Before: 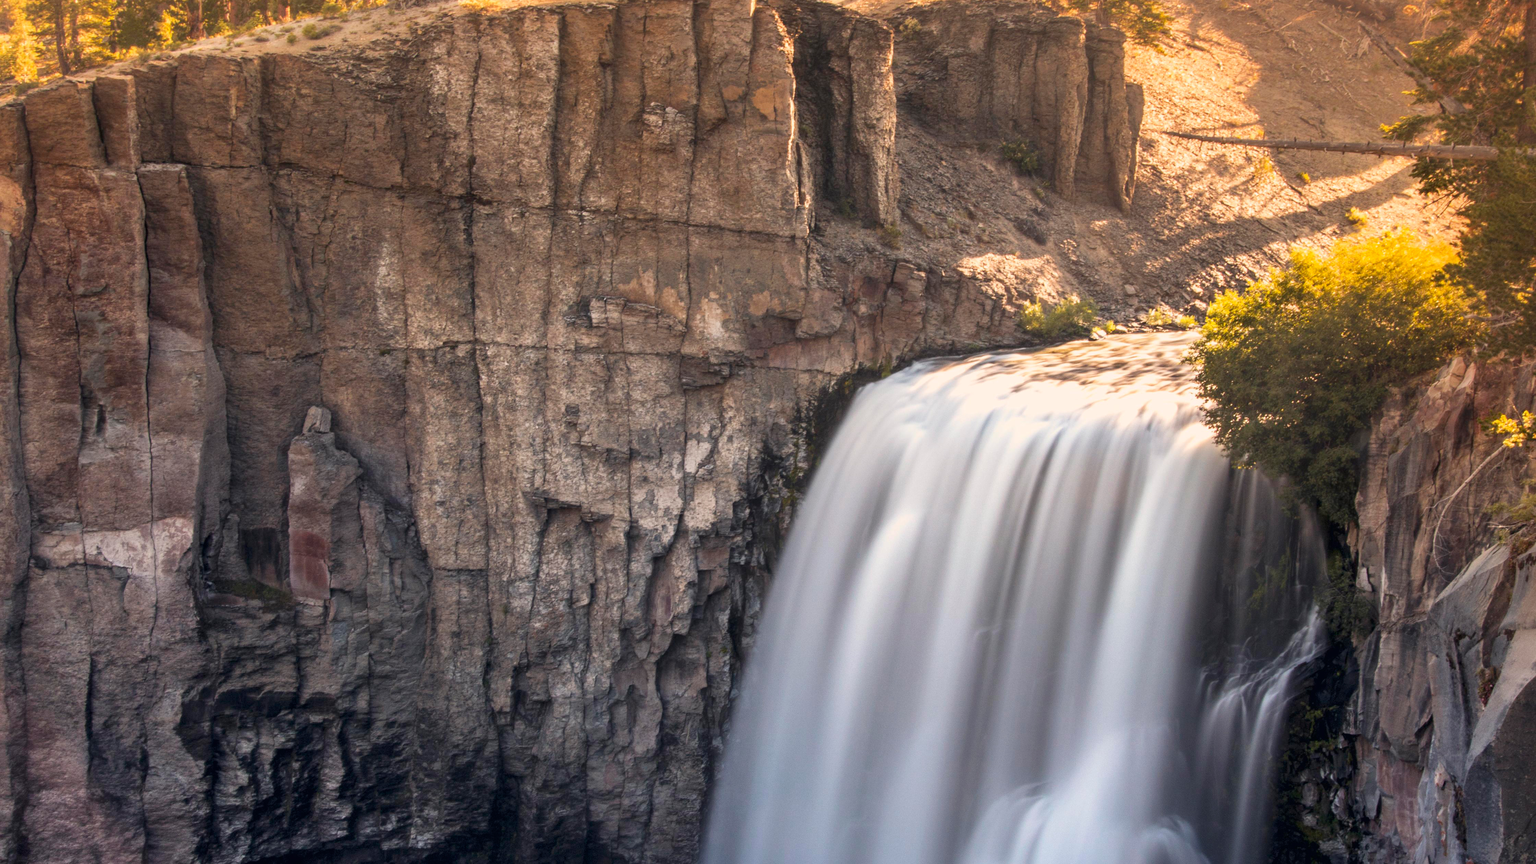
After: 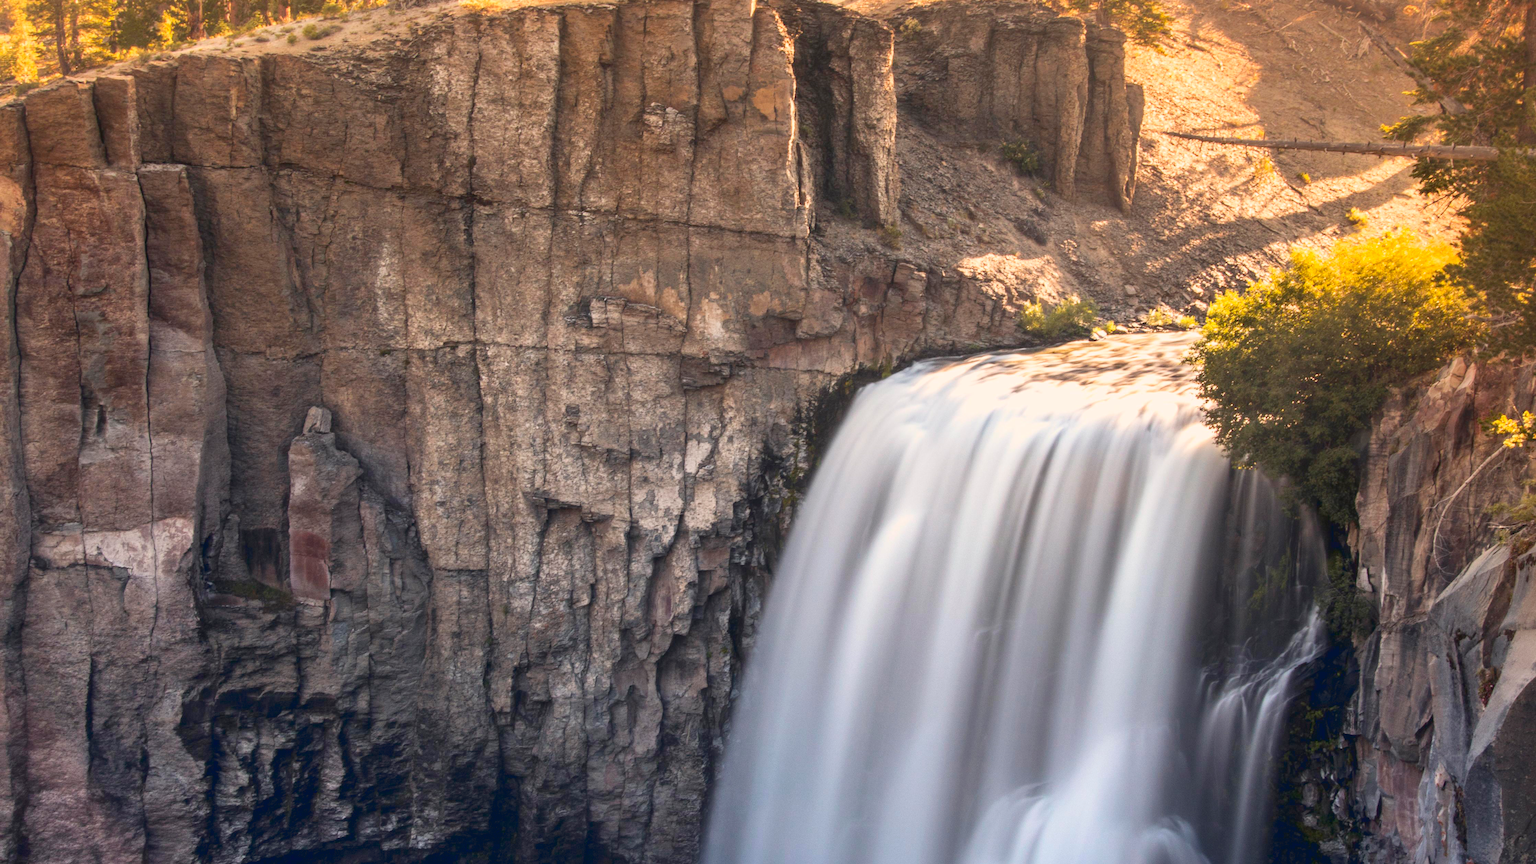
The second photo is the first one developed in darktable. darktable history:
tone curve: curves: ch0 [(0, 0.046) (0.04, 0.074) (0.831, 0.861) (1, 1)]; ch1 [(0, 0) (0.146, 0.159) (0.338, 0.365) (0.417, 0.455) (0.489, 0.486) (0.504, 0.502) (0.529, 0.537) (0.563, 0.567) (1, 1)]; ch2 [(0, 0) (0.307, 0.298) (0.388, 0.375) (0.443, 0.456) (0.485, 0.492) (0.544, 0.525) (1, 1)], color space Lab, linked channels, preserve colors none
